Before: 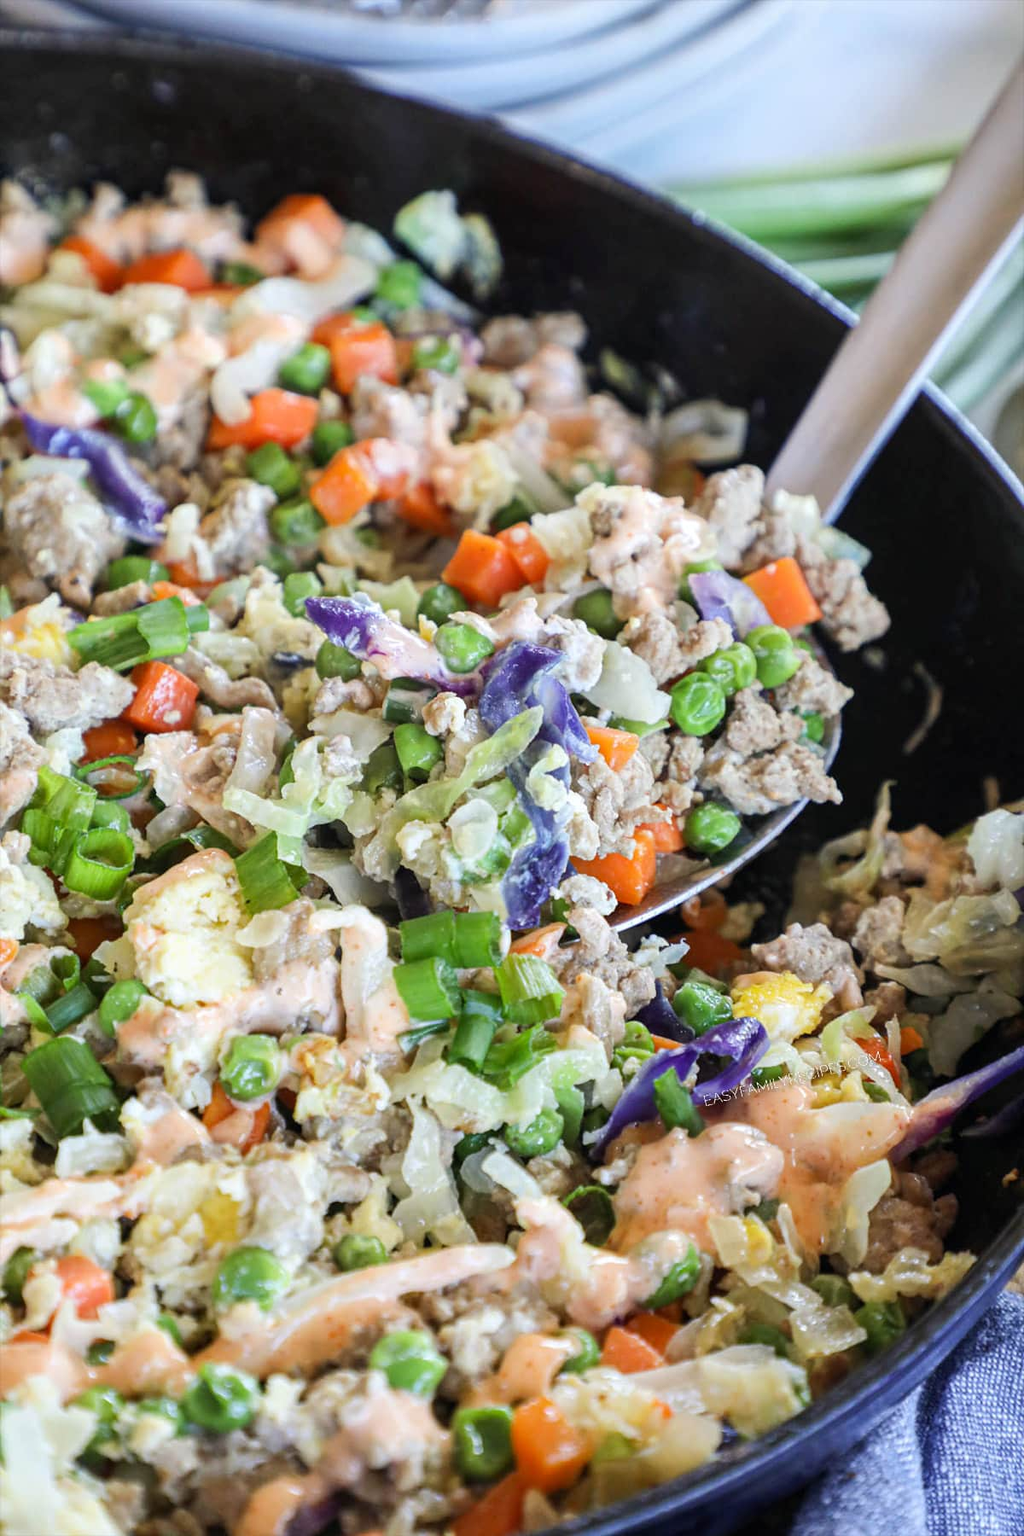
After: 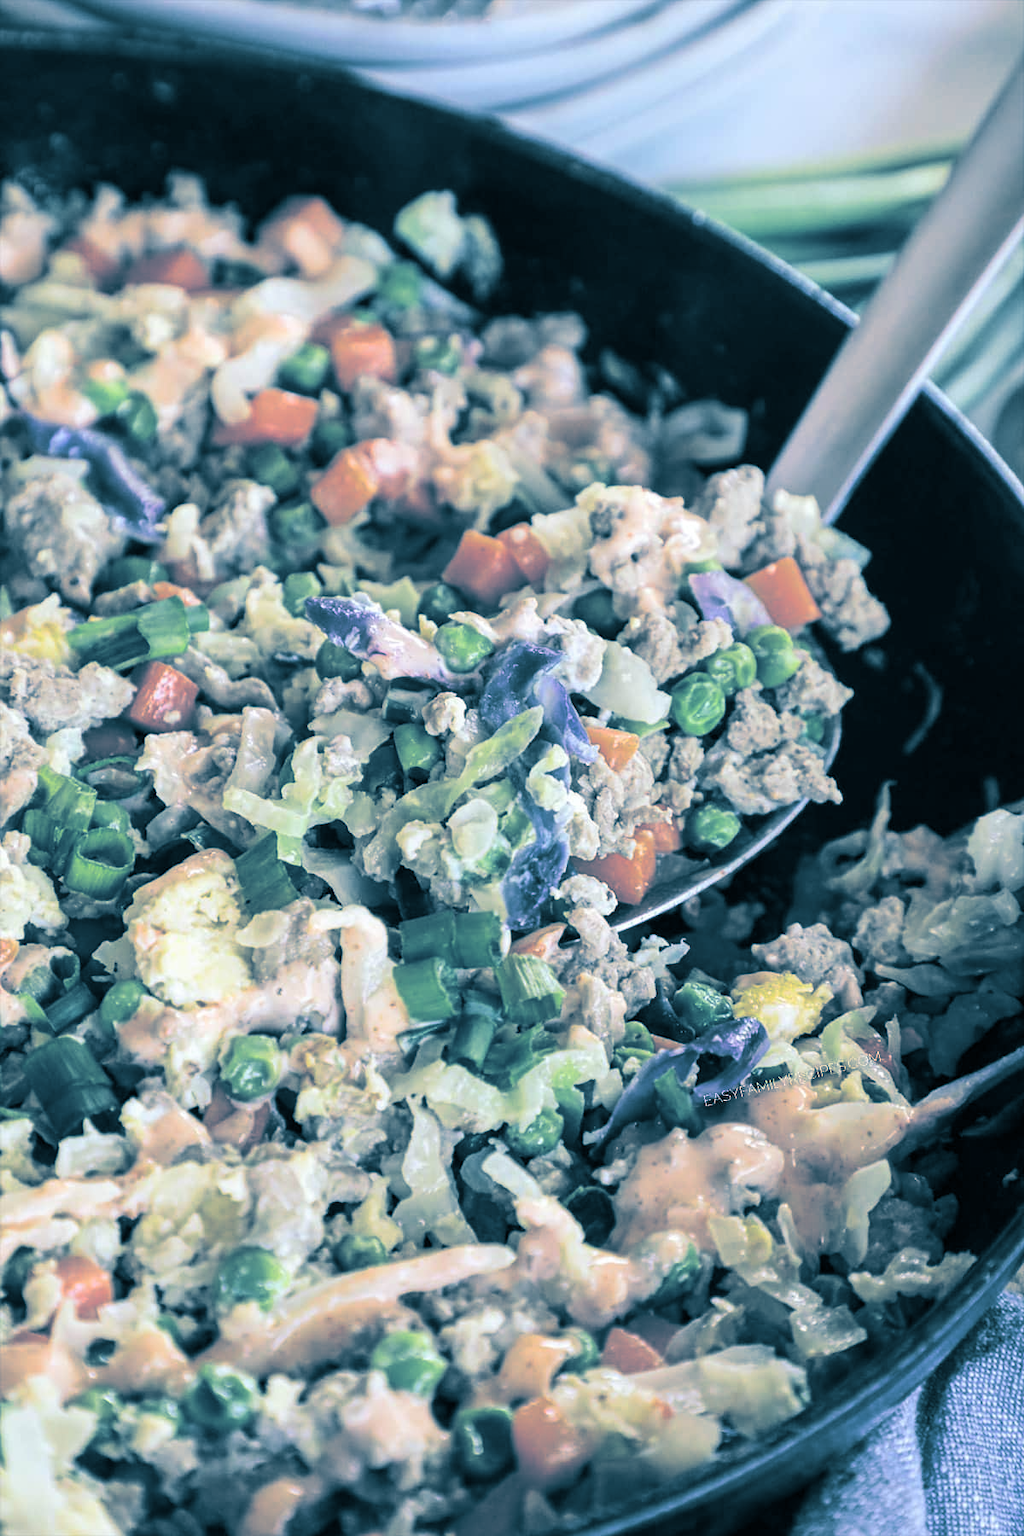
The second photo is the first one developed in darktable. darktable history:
white balance: emerald 1
split-toning: shadows › hue 212.4°, balance -70
